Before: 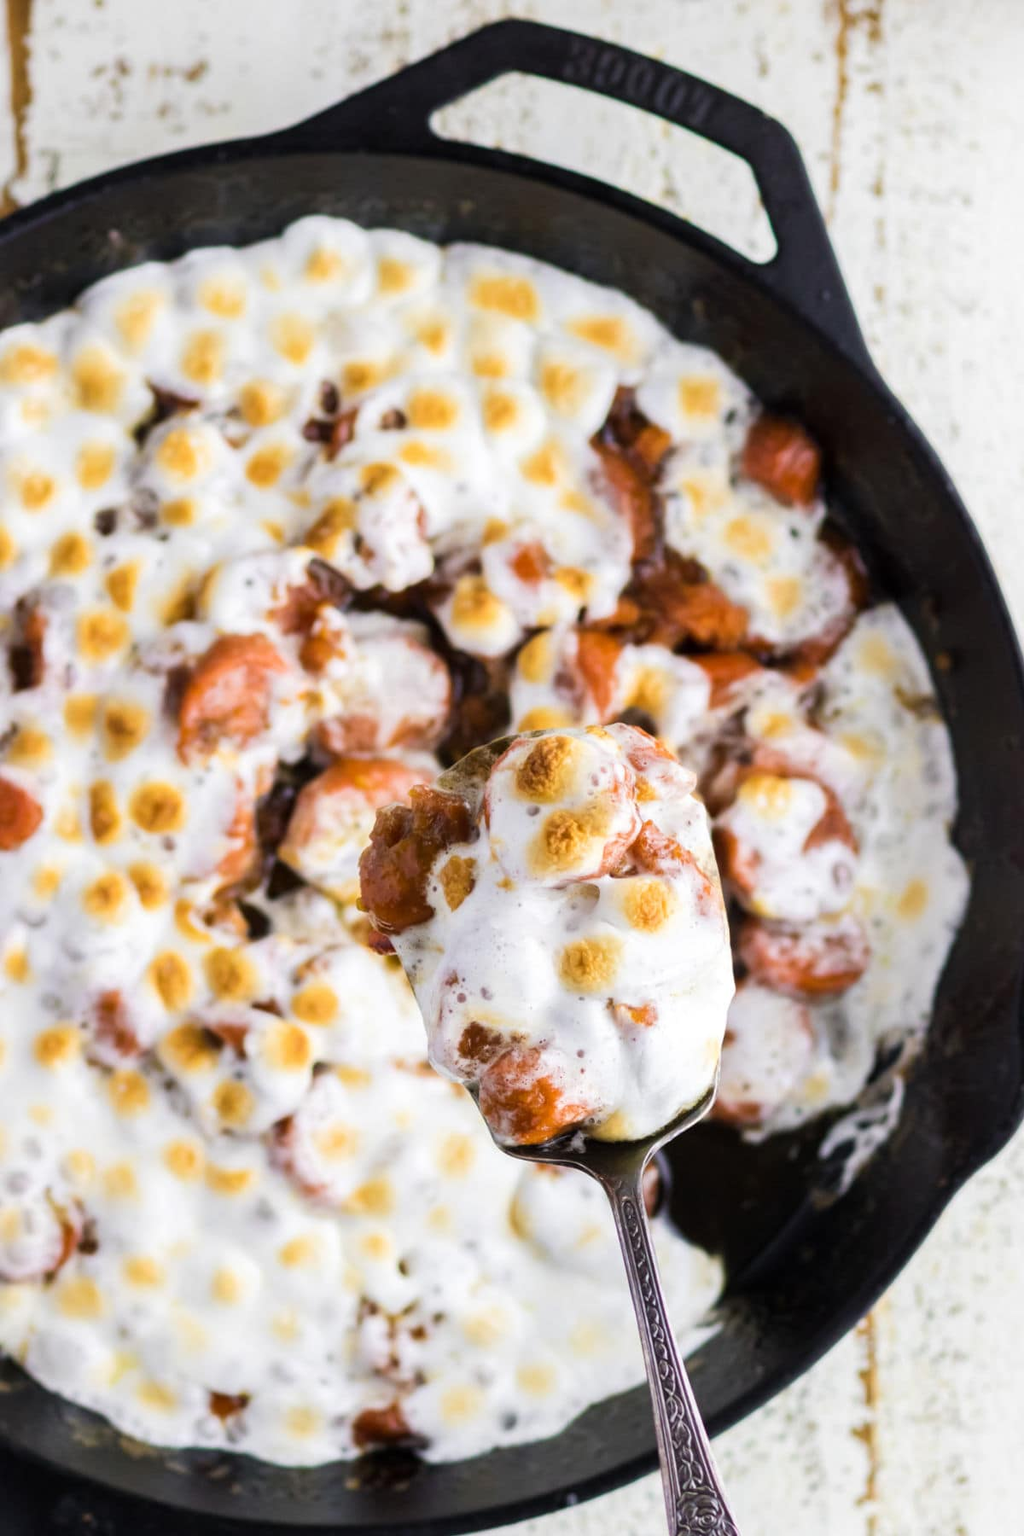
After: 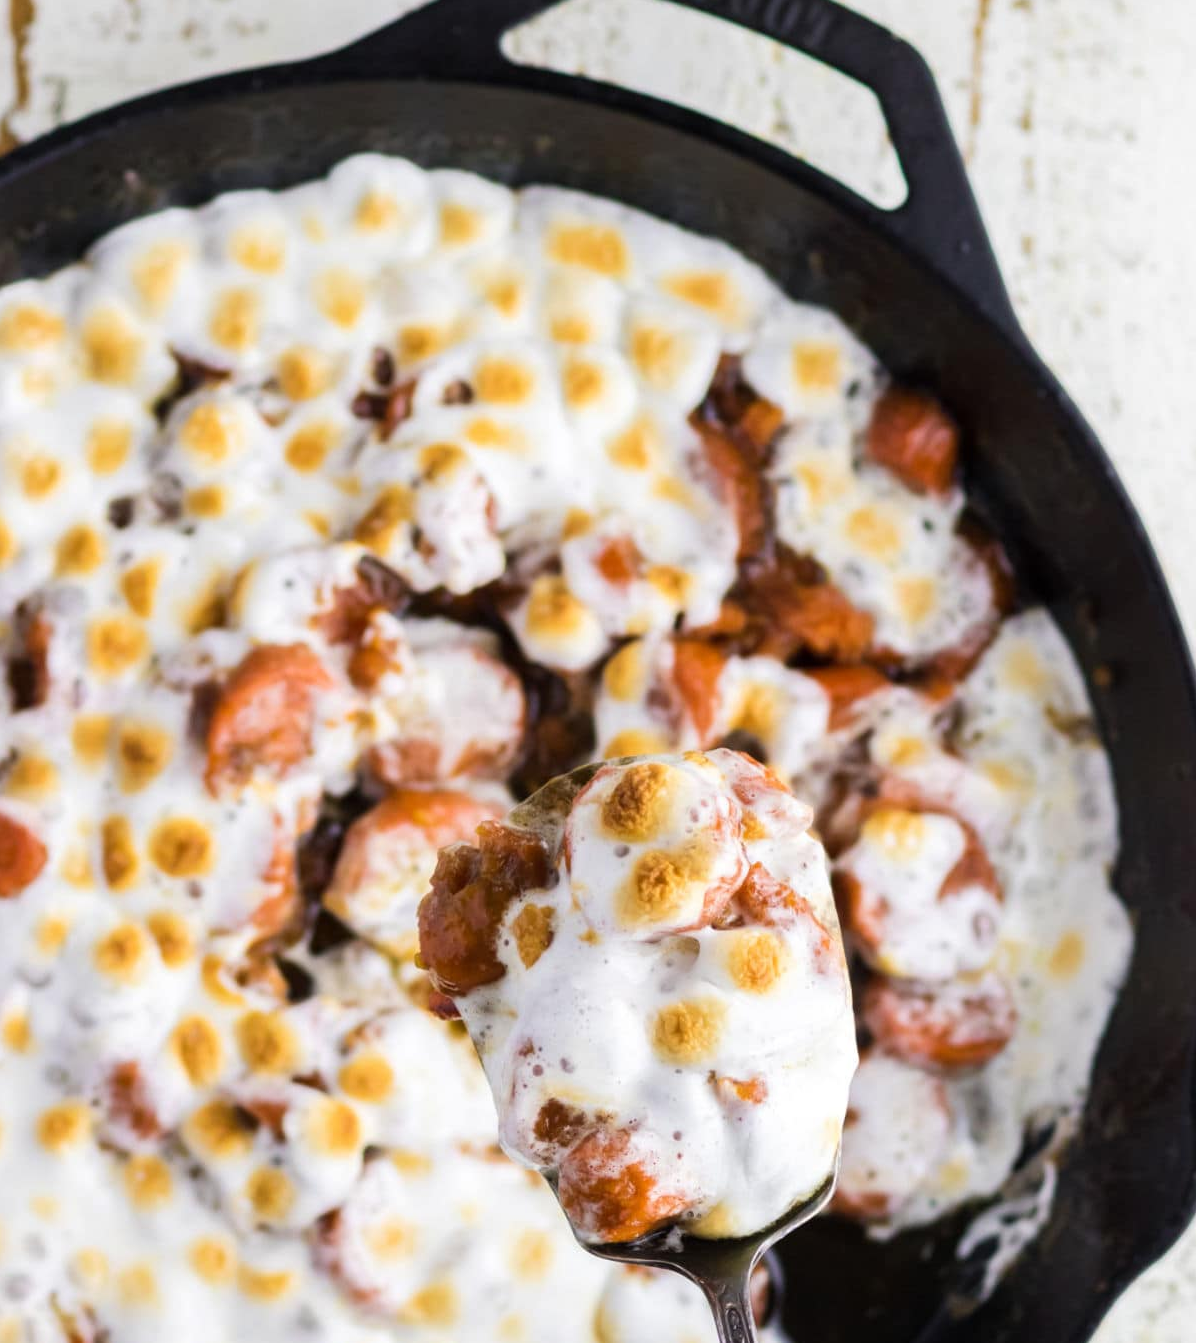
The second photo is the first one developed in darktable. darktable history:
crop: left 0.299%, top 5.51%, bottom 19.861%
